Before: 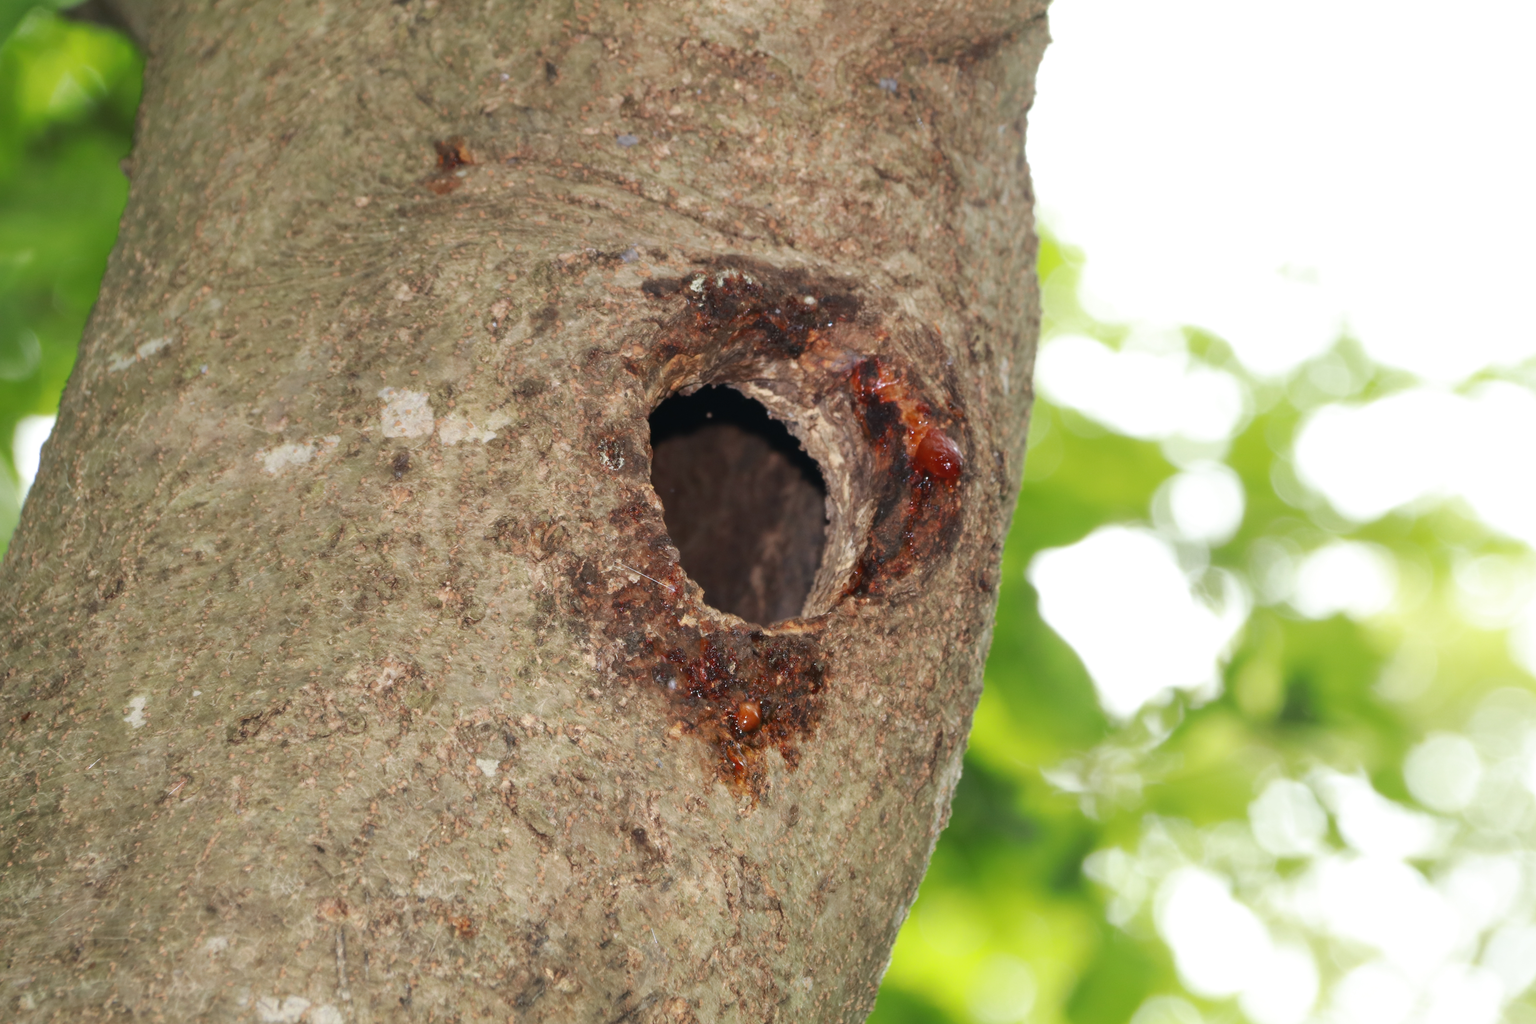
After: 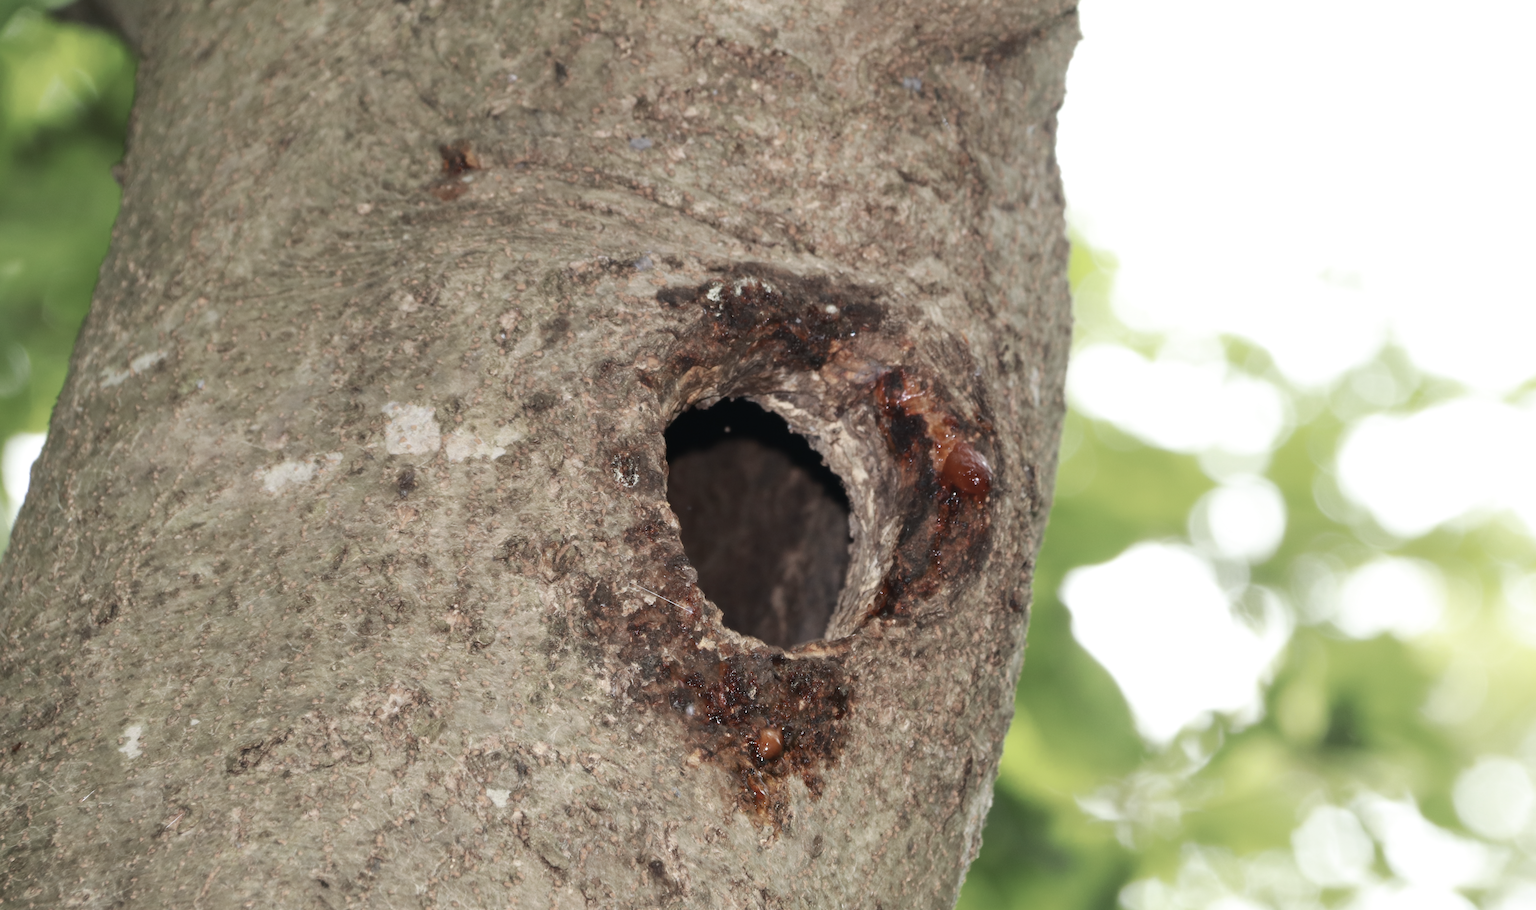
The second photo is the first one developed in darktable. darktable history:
crop and rotate: angle 0.29°, left 0.361%, right 2.971%, bottom 14.073%
contrast brightness saturation: contrast 0.099, saturation -0.376
